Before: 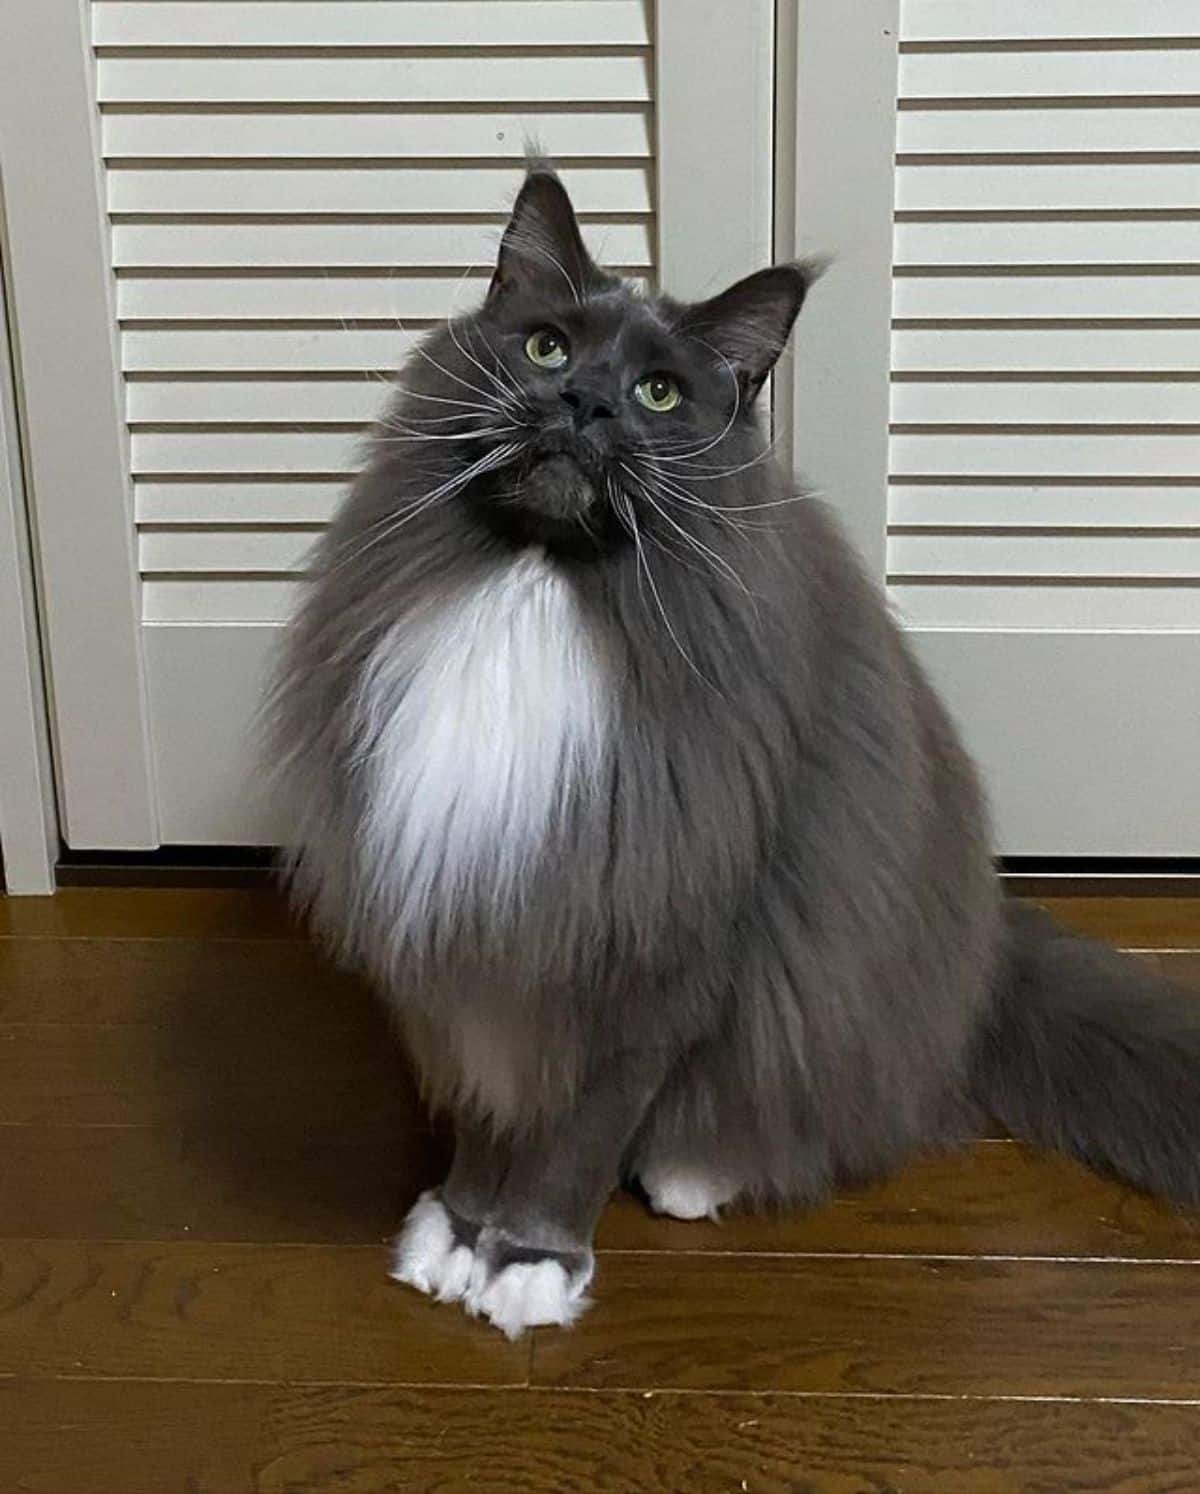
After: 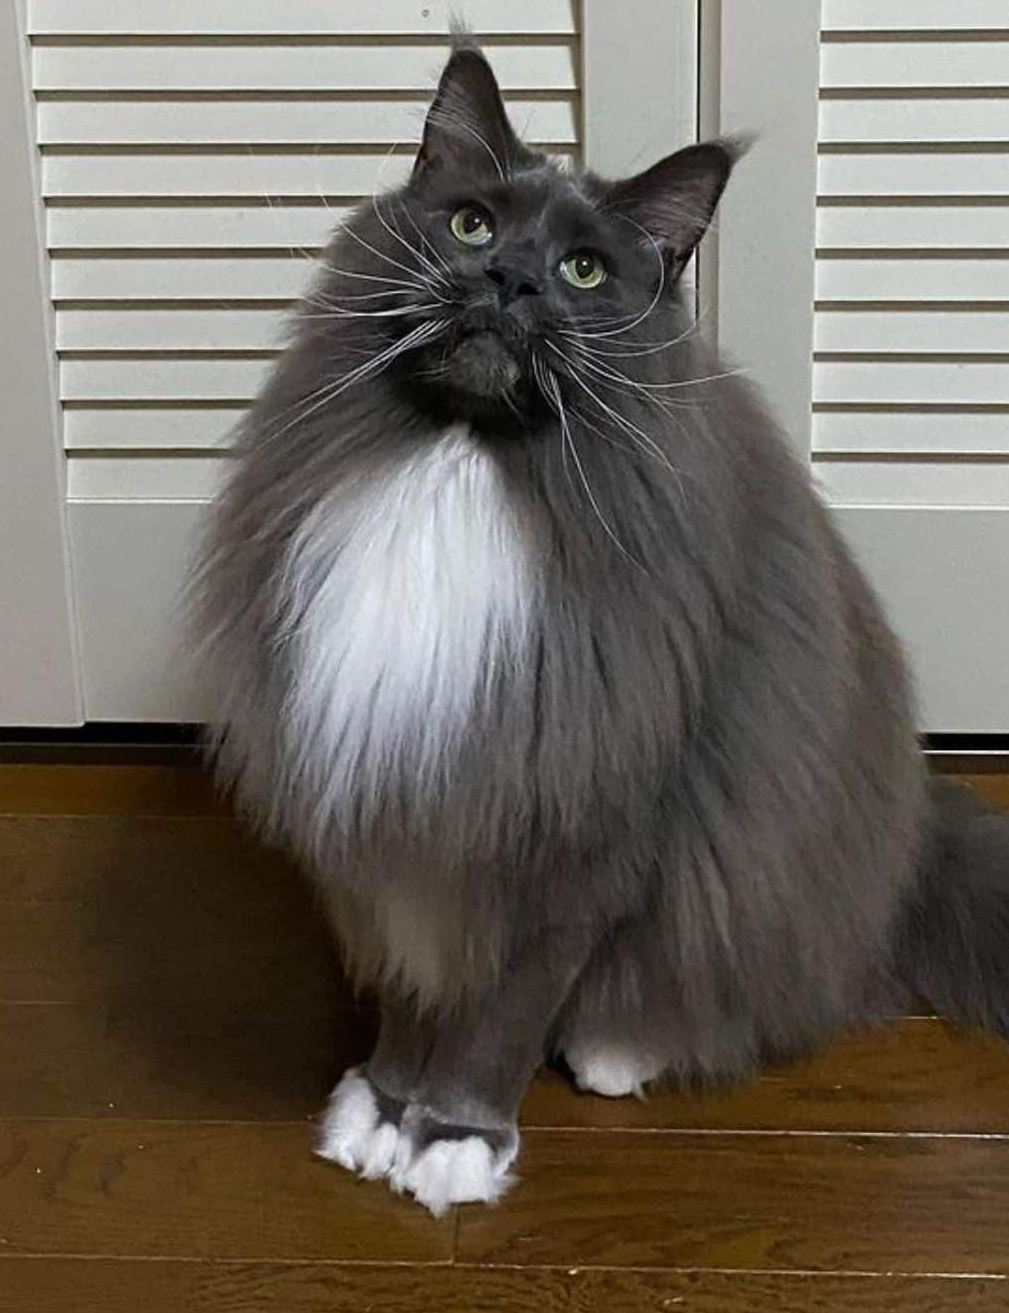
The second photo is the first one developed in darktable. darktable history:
color correction: highlights b* 0.006
crop: left 6.311%, top 8.265%, right 9.548%, bottom 3.811%
